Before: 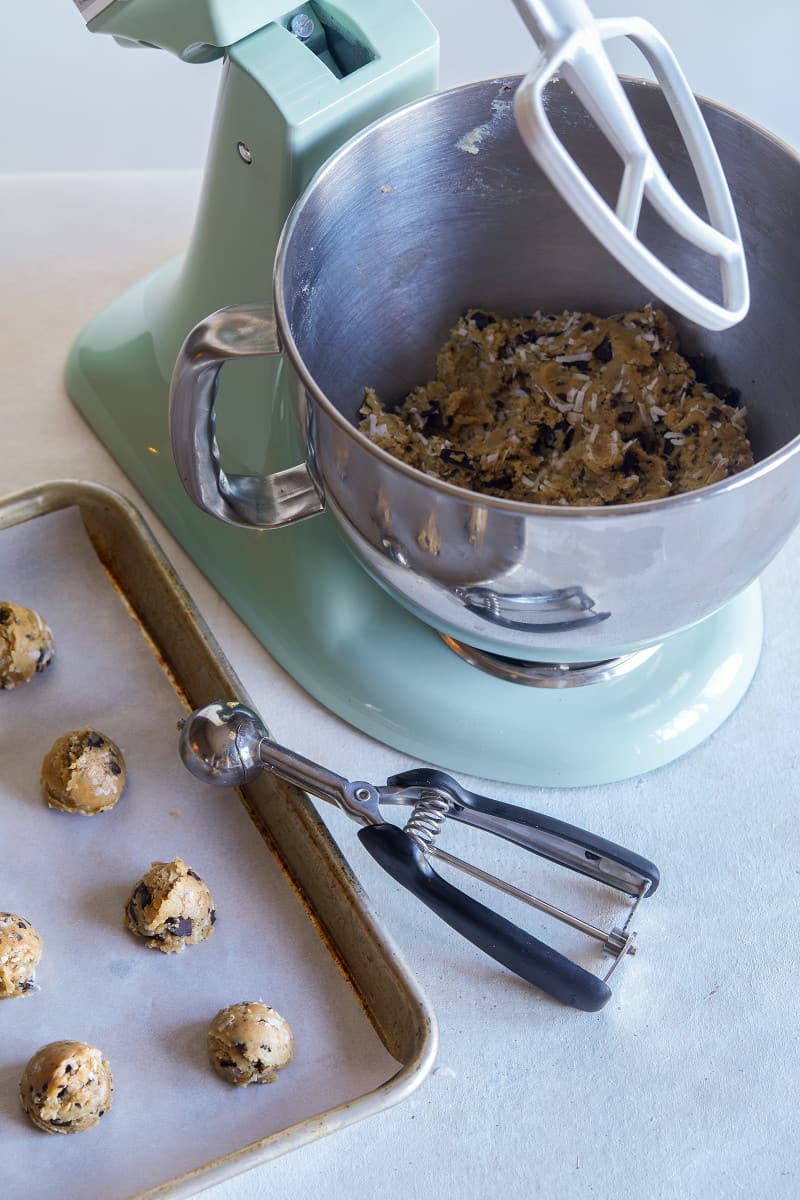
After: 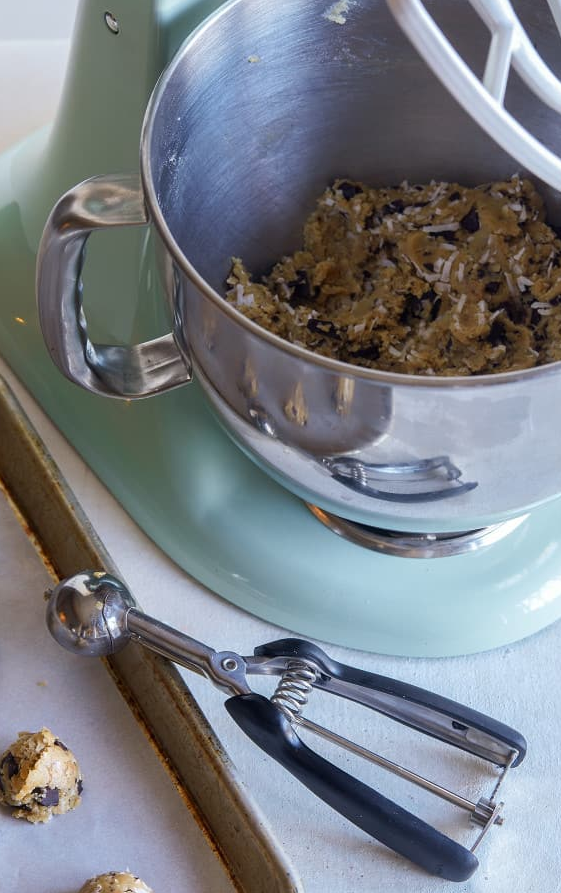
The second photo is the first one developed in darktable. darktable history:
crop and rotate: left 16.85%, top 10.903%, right 12.934%, bottom 14.615%
